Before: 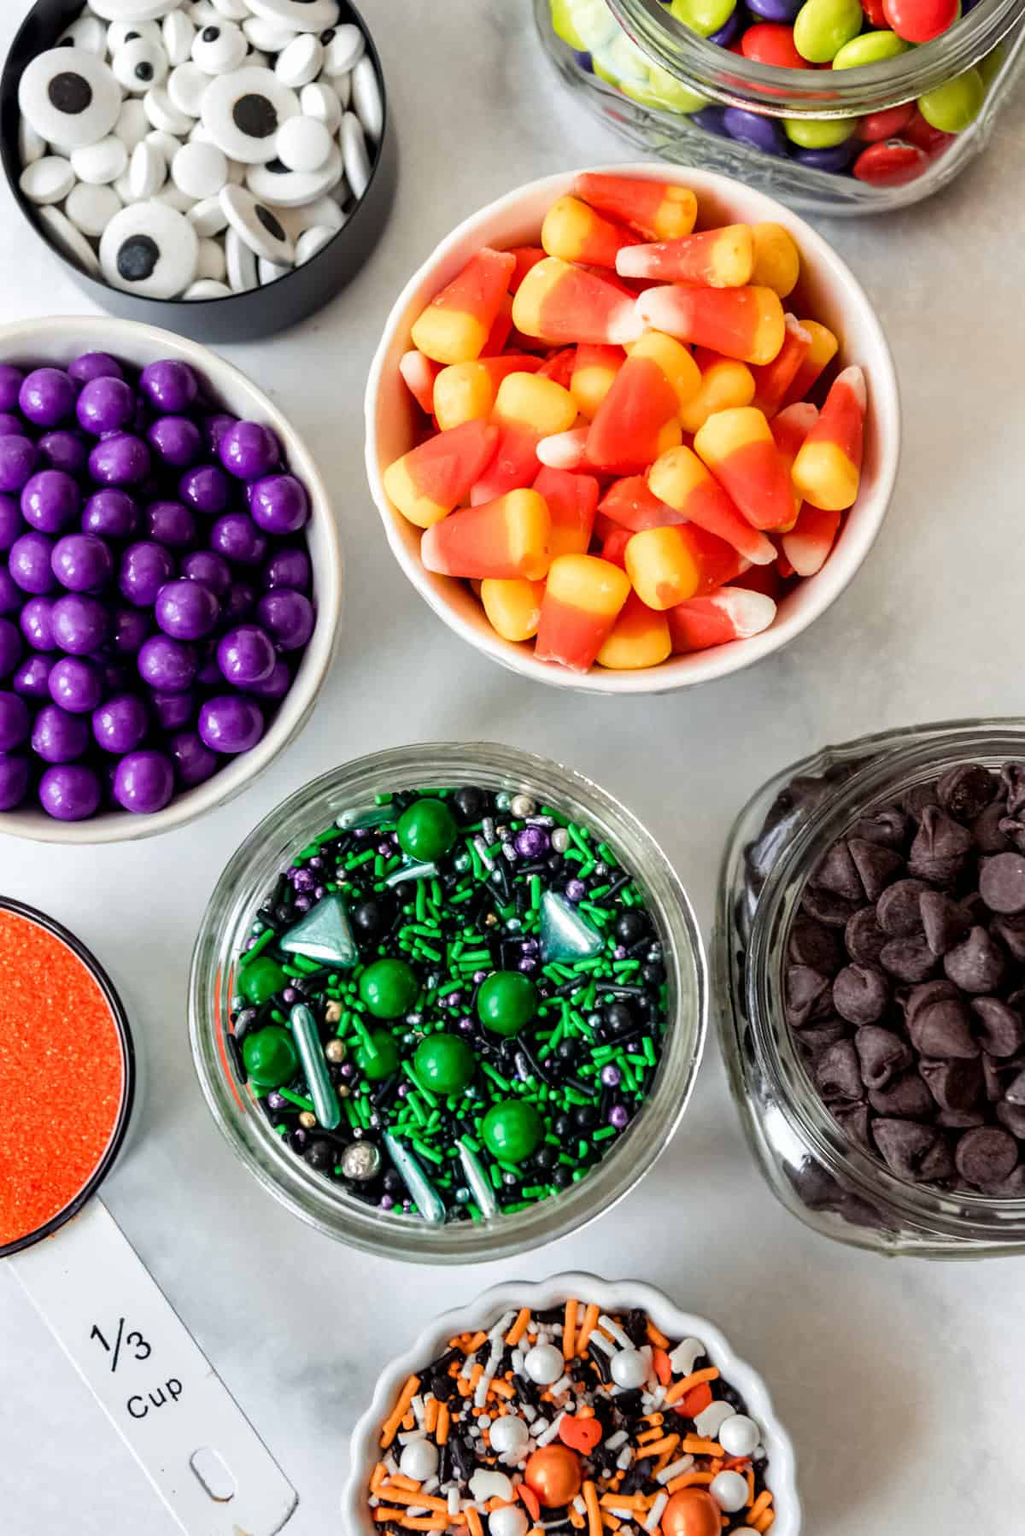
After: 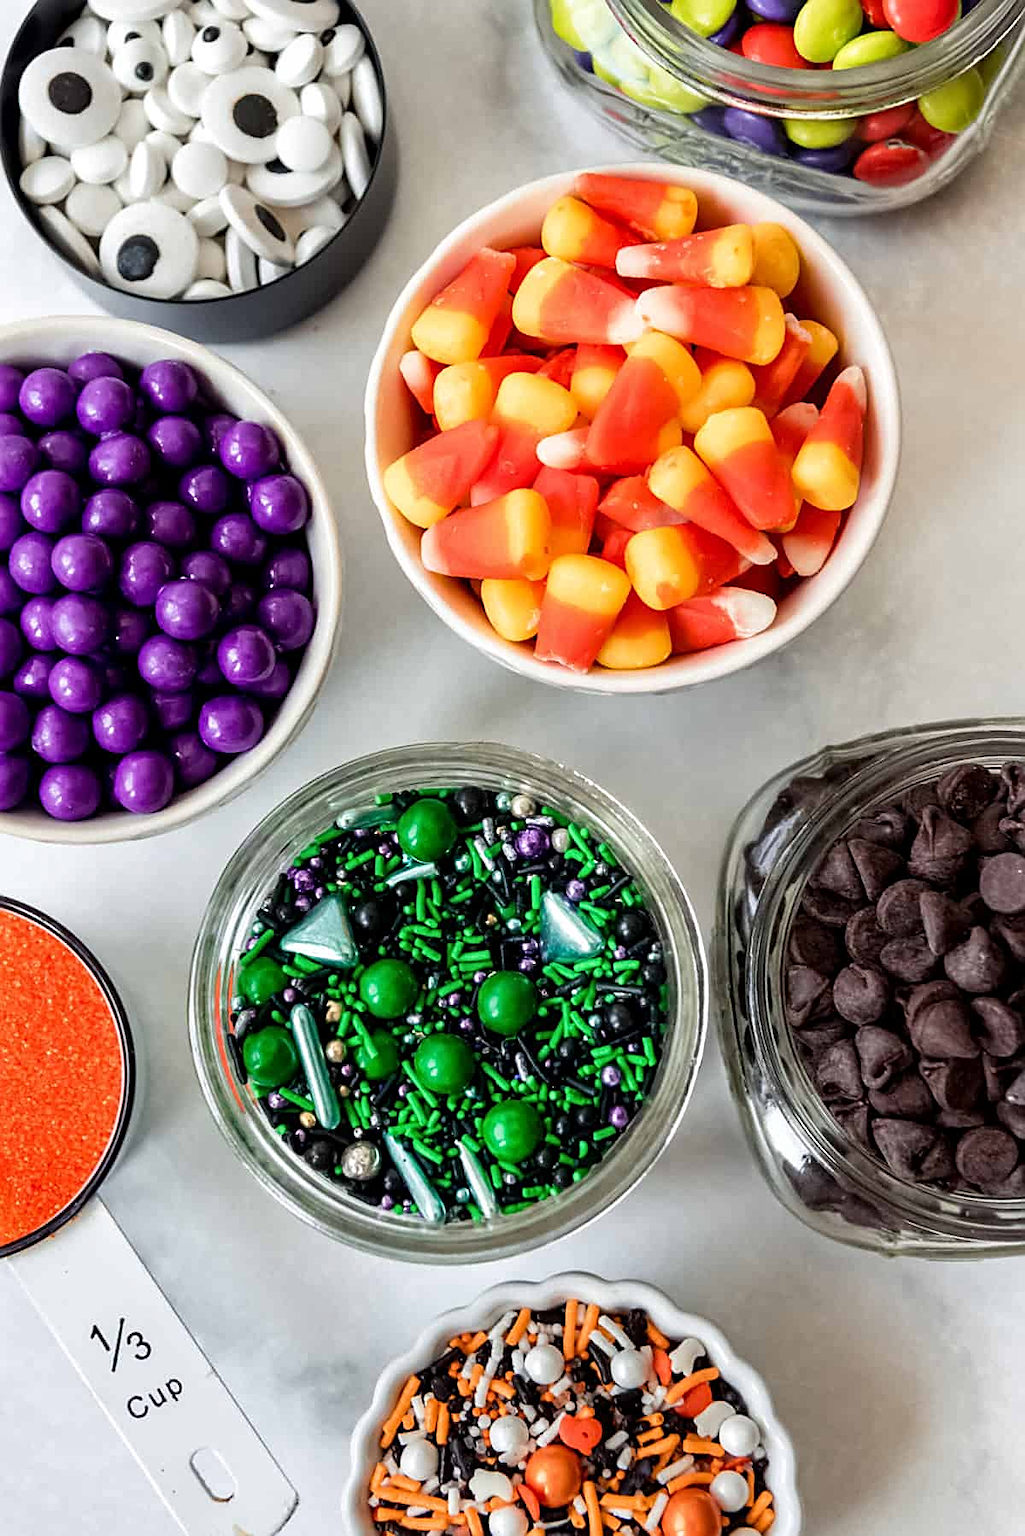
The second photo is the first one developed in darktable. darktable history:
local contrast: mode bilateral grid, contrast 11, coarseness 26, detail 111%, midtone range 0.2
sharpen: on, module defaults
